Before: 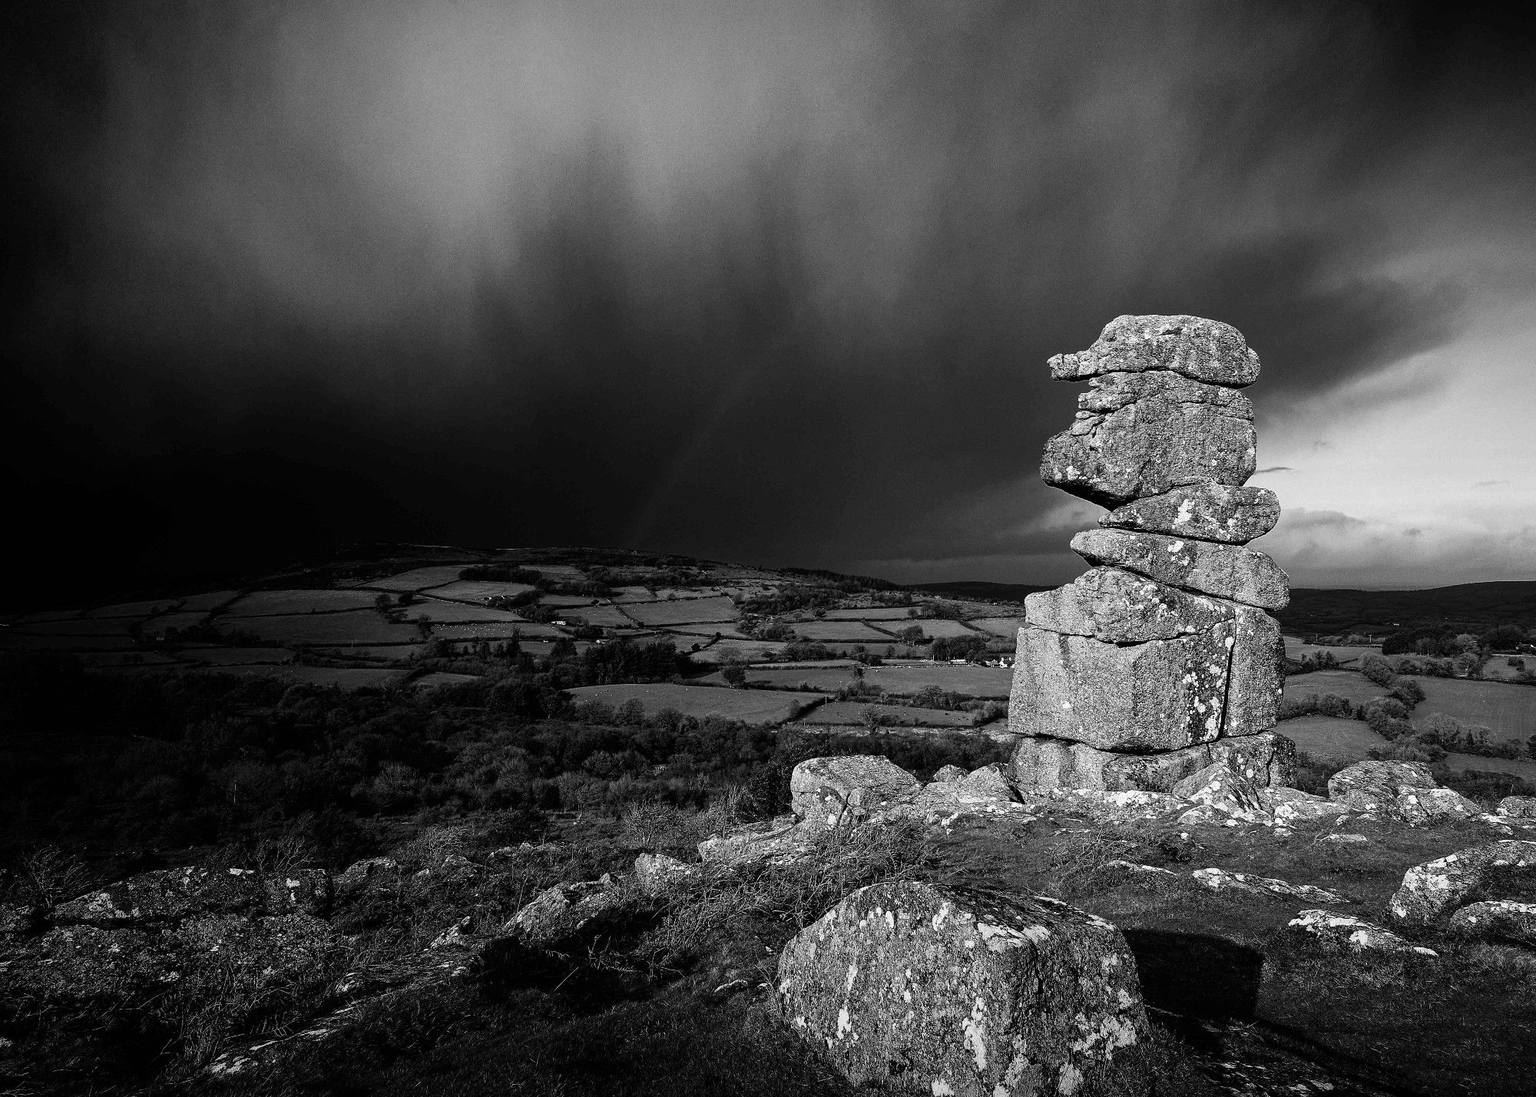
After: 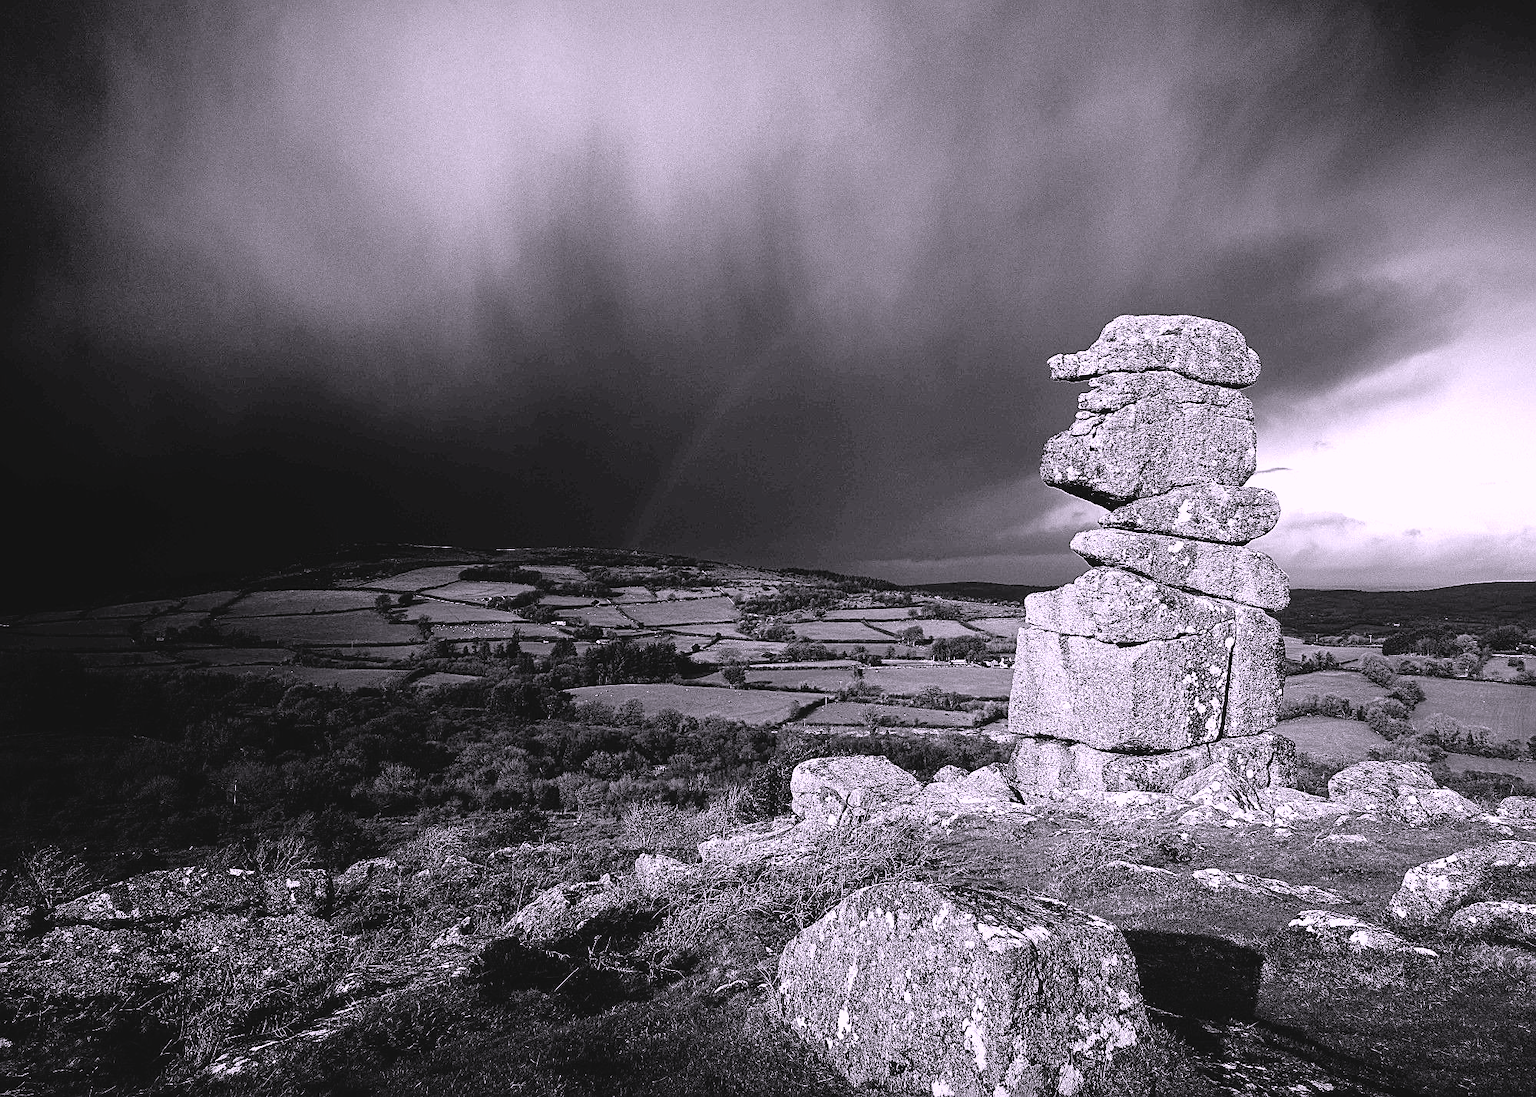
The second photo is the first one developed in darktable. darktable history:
contrast brightness saturation: contrast -0.28
color balance rgb: shadows lift › luminance -10%, highlights gain › luminance 10%, saturation formula JzAzBz (2021)
sharpen: on, module defaults
exposure: exposure 1.223 EV, compensate highlight preservation false
white balance: red 1.066, blue 1.119
fill light: exposure -2 EV, width 8.6
